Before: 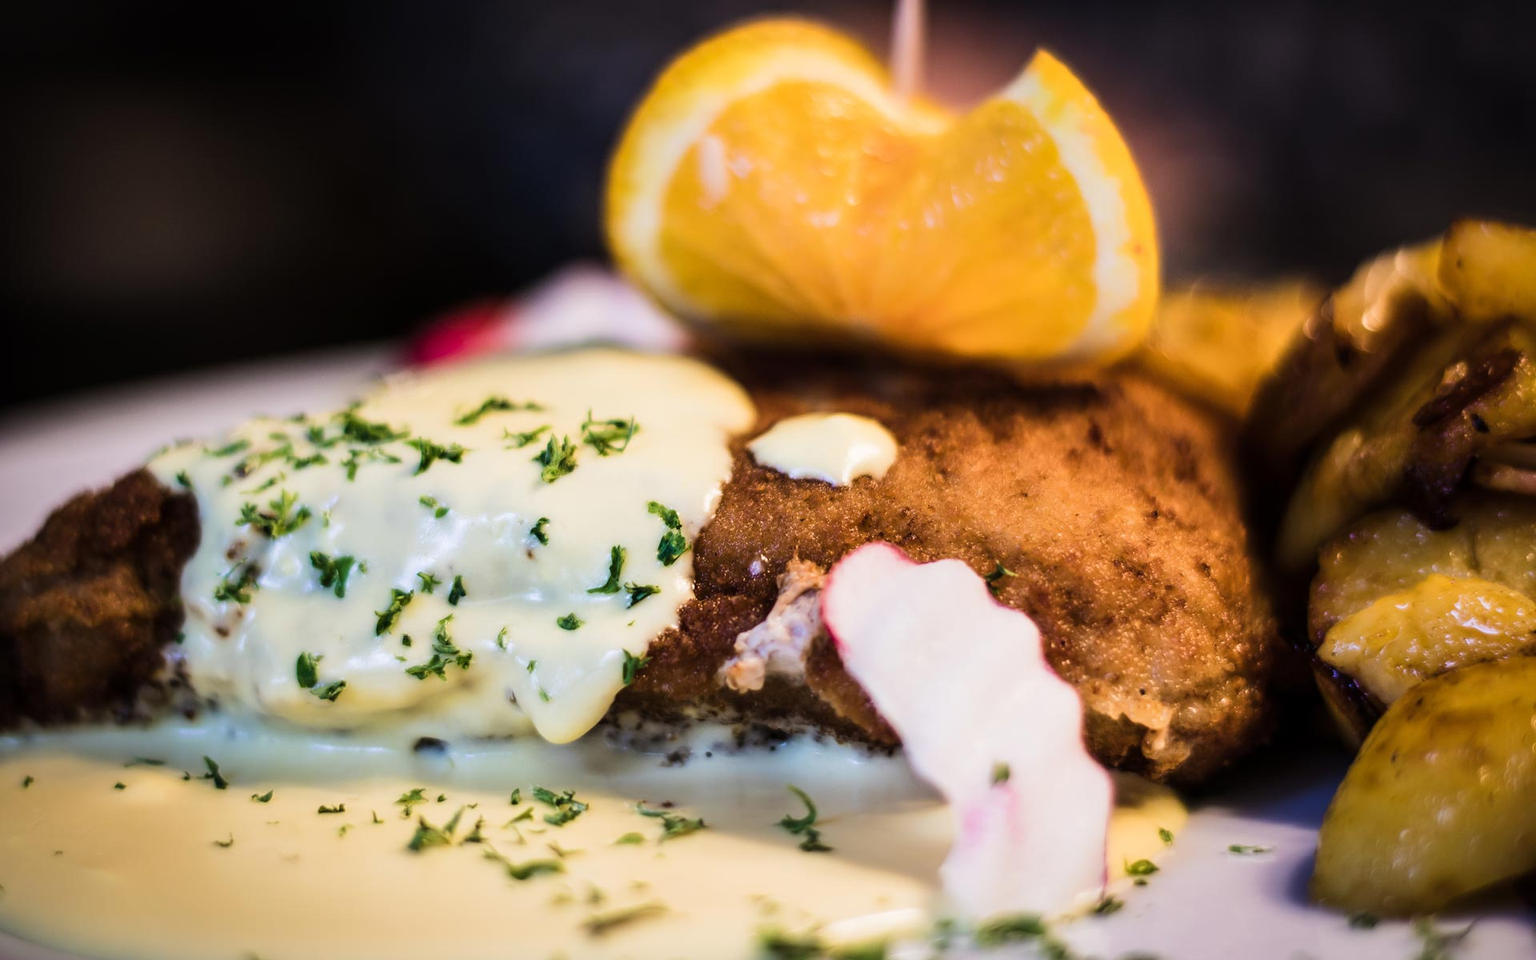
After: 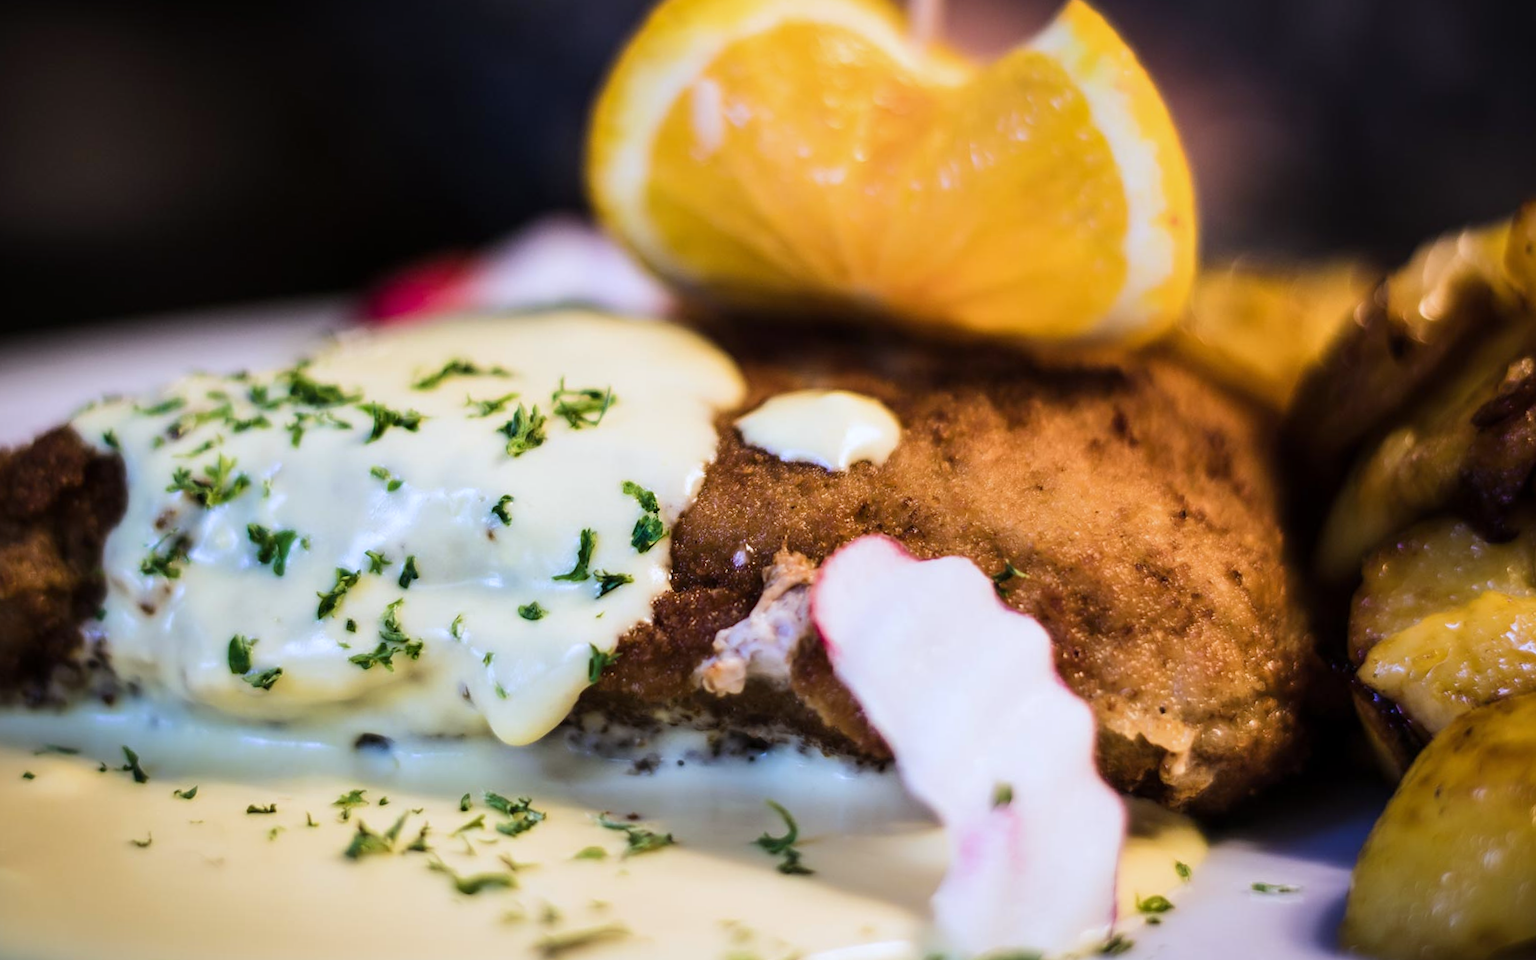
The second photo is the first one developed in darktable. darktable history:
crop and rotate: angle -1.96°, left 3.097%, top 4.154%, right 1.586%, bottom 0.529%
white balance: red 0.954, blue 1.079
